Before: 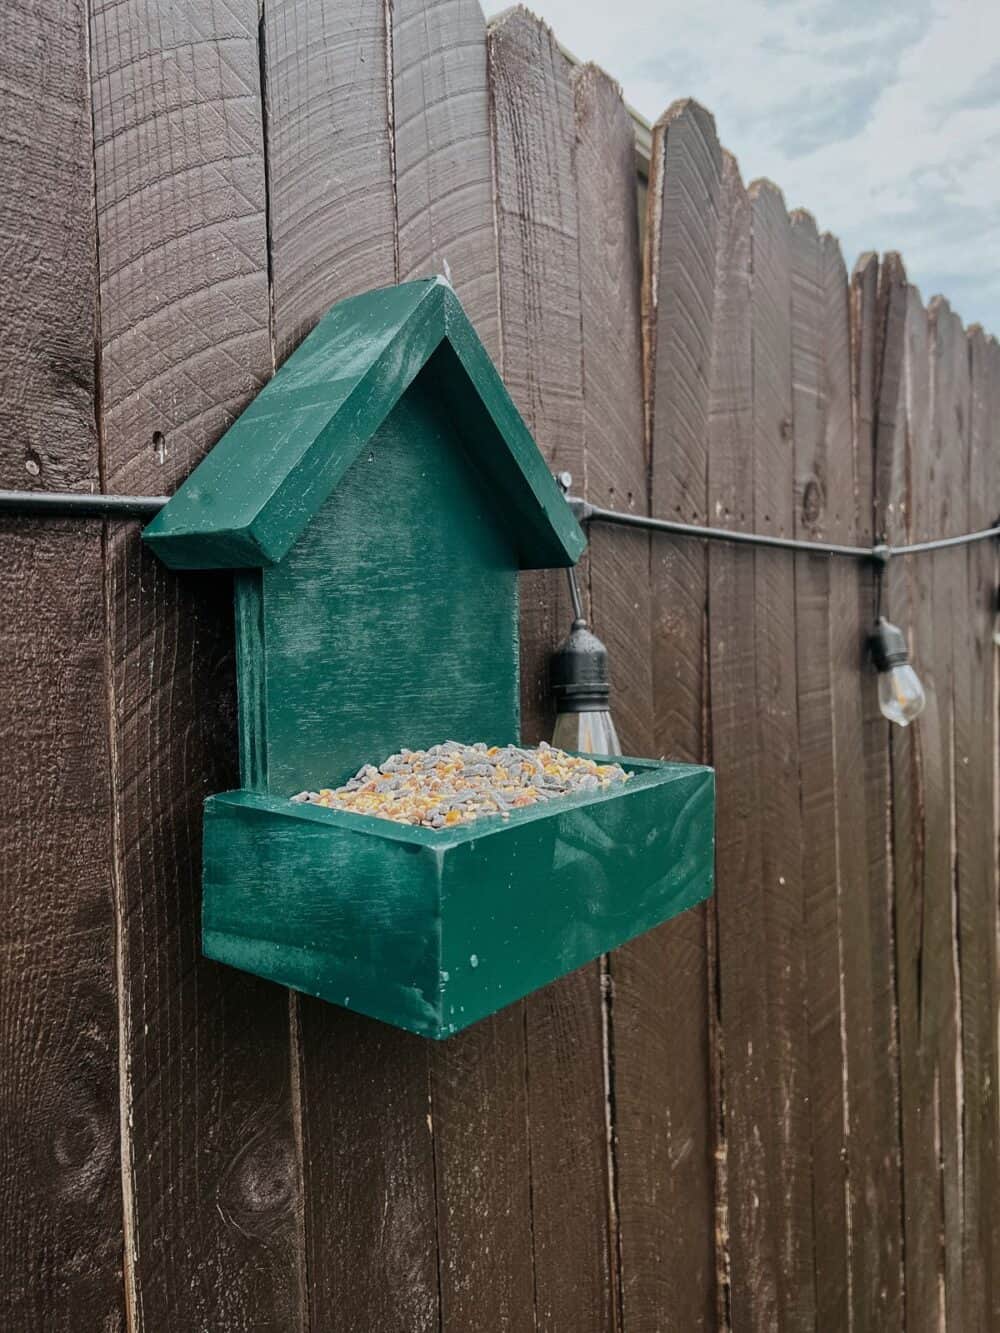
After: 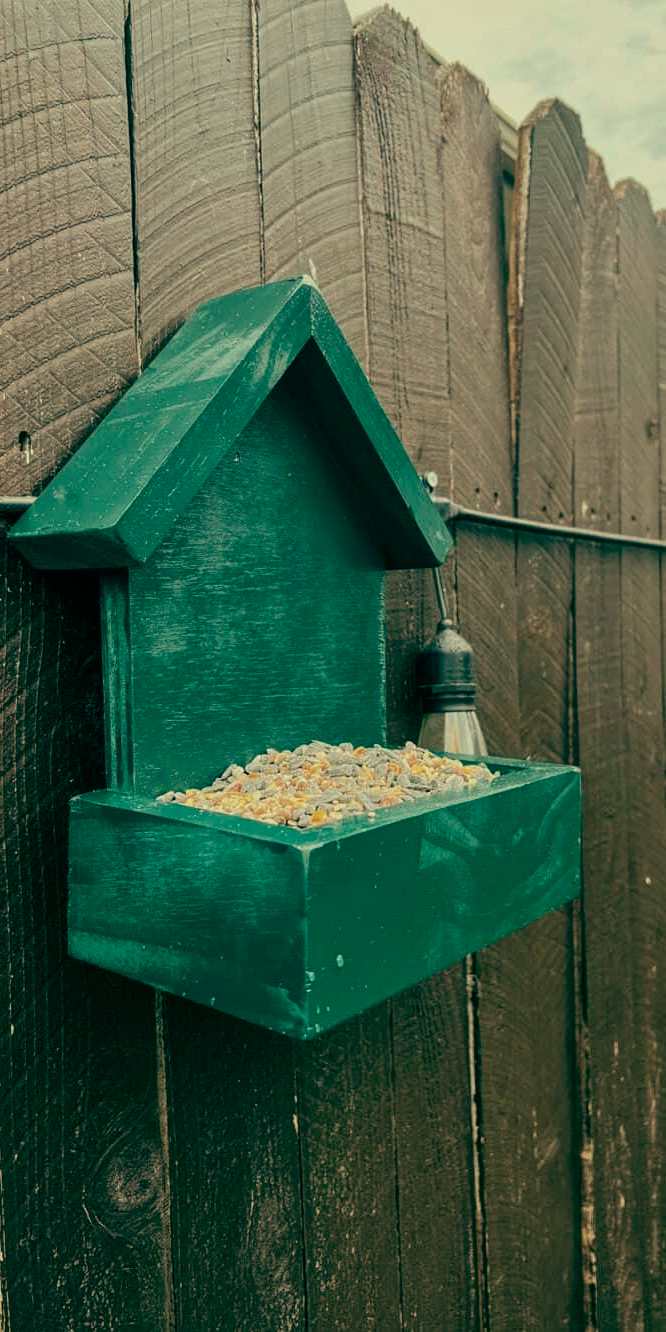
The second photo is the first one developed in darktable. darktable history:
crop and rotate: left 13.409%, right 19.924%
color balance: mode lift, gamma, gain (sRGB), lift [1, 0.69, 1, 1], gamma [1, 1.482, 1, 1], gain [1, 1, 1, 0.802]
